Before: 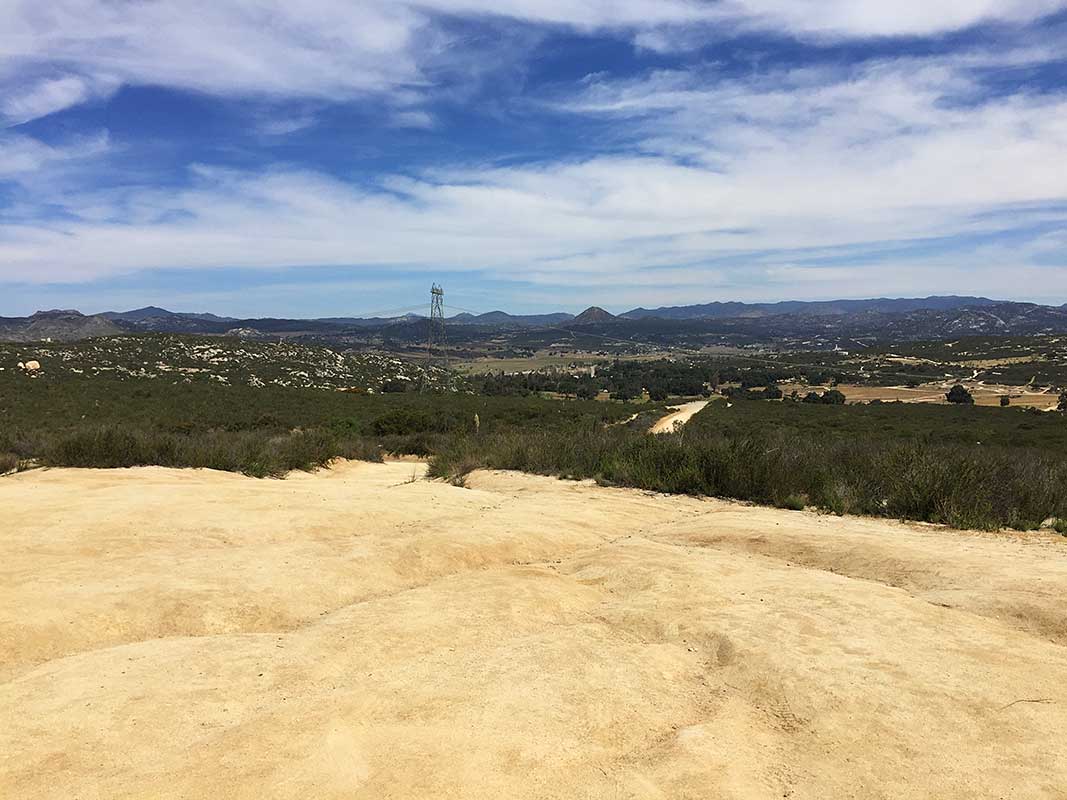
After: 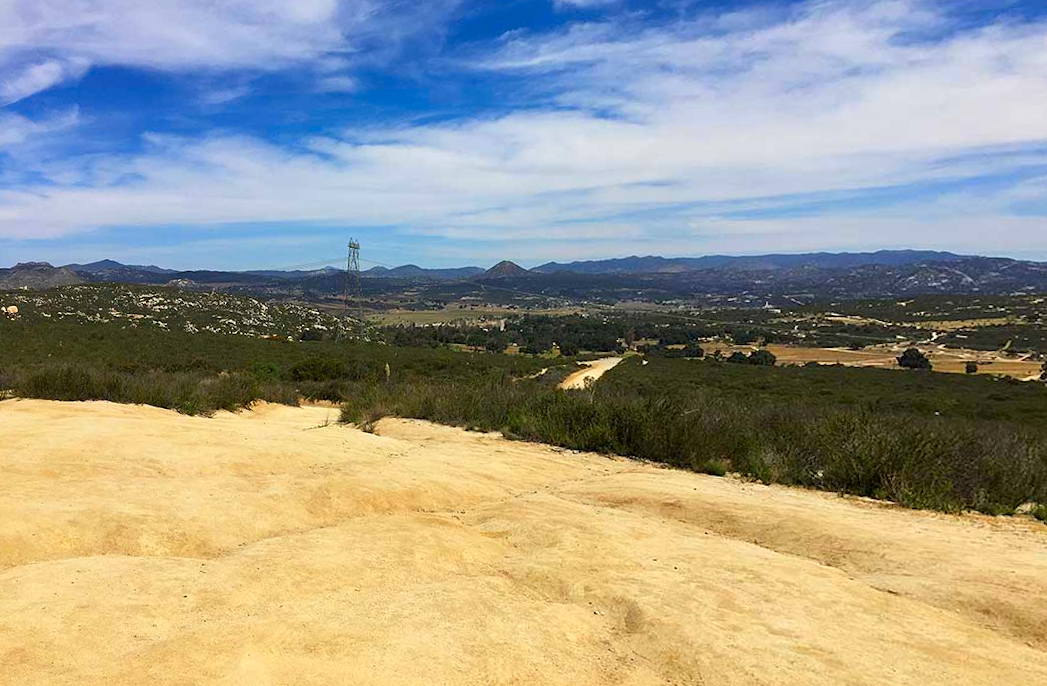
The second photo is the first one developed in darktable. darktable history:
rotate and perspective: rotation 1.69°, lens shift (vertical) -0.023, lens shift (horizontal) -0.291, crop left 0.025, crop right 0.988, crop top 0.092, crop bottom 0.842
color correction: saturation 1.32
exposure: black level correction 0.002, compensate highlight preservation false
